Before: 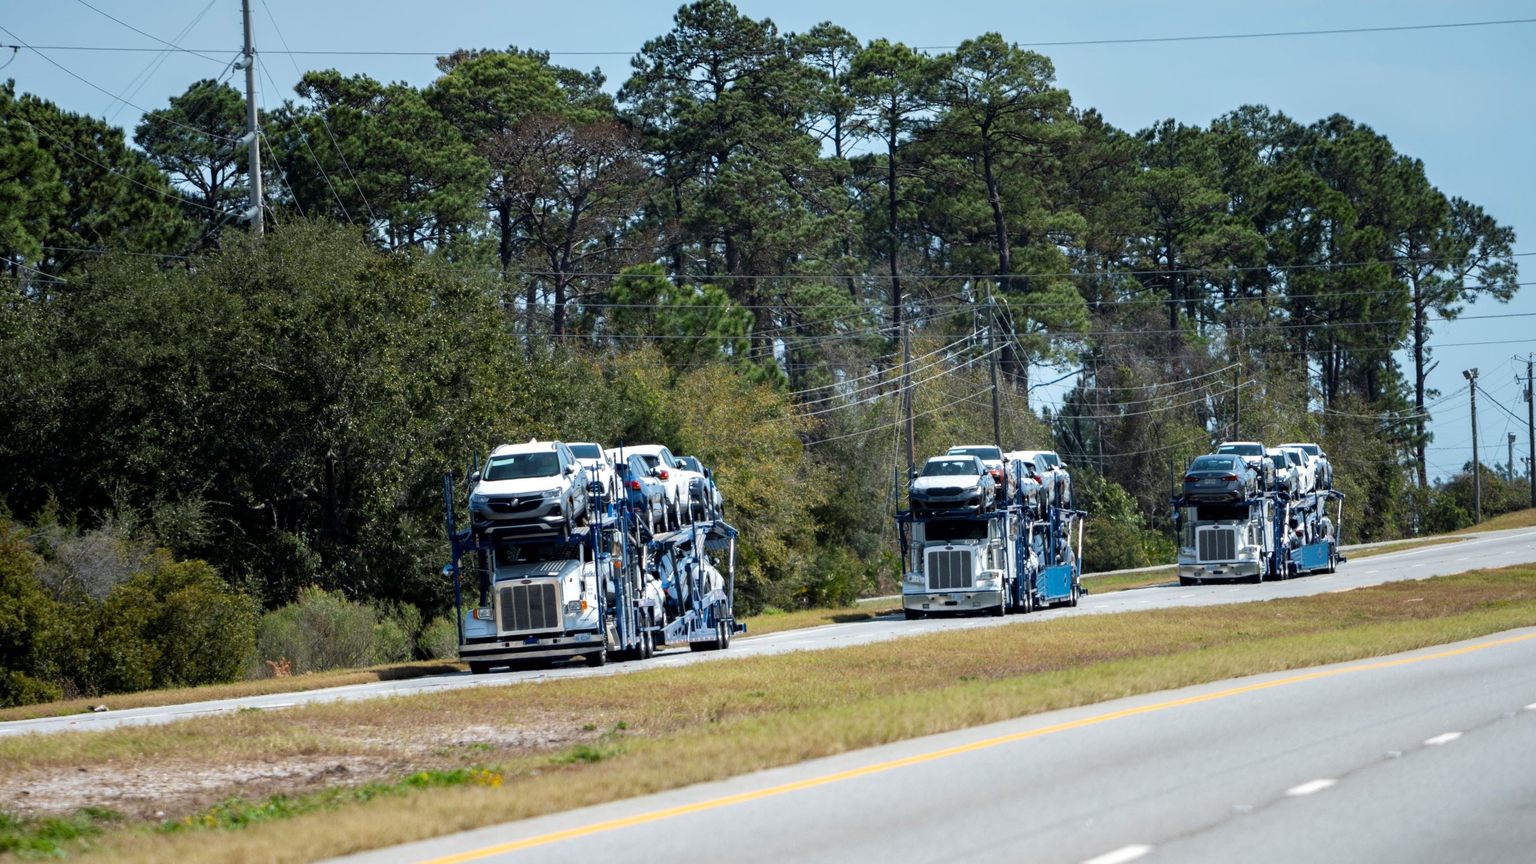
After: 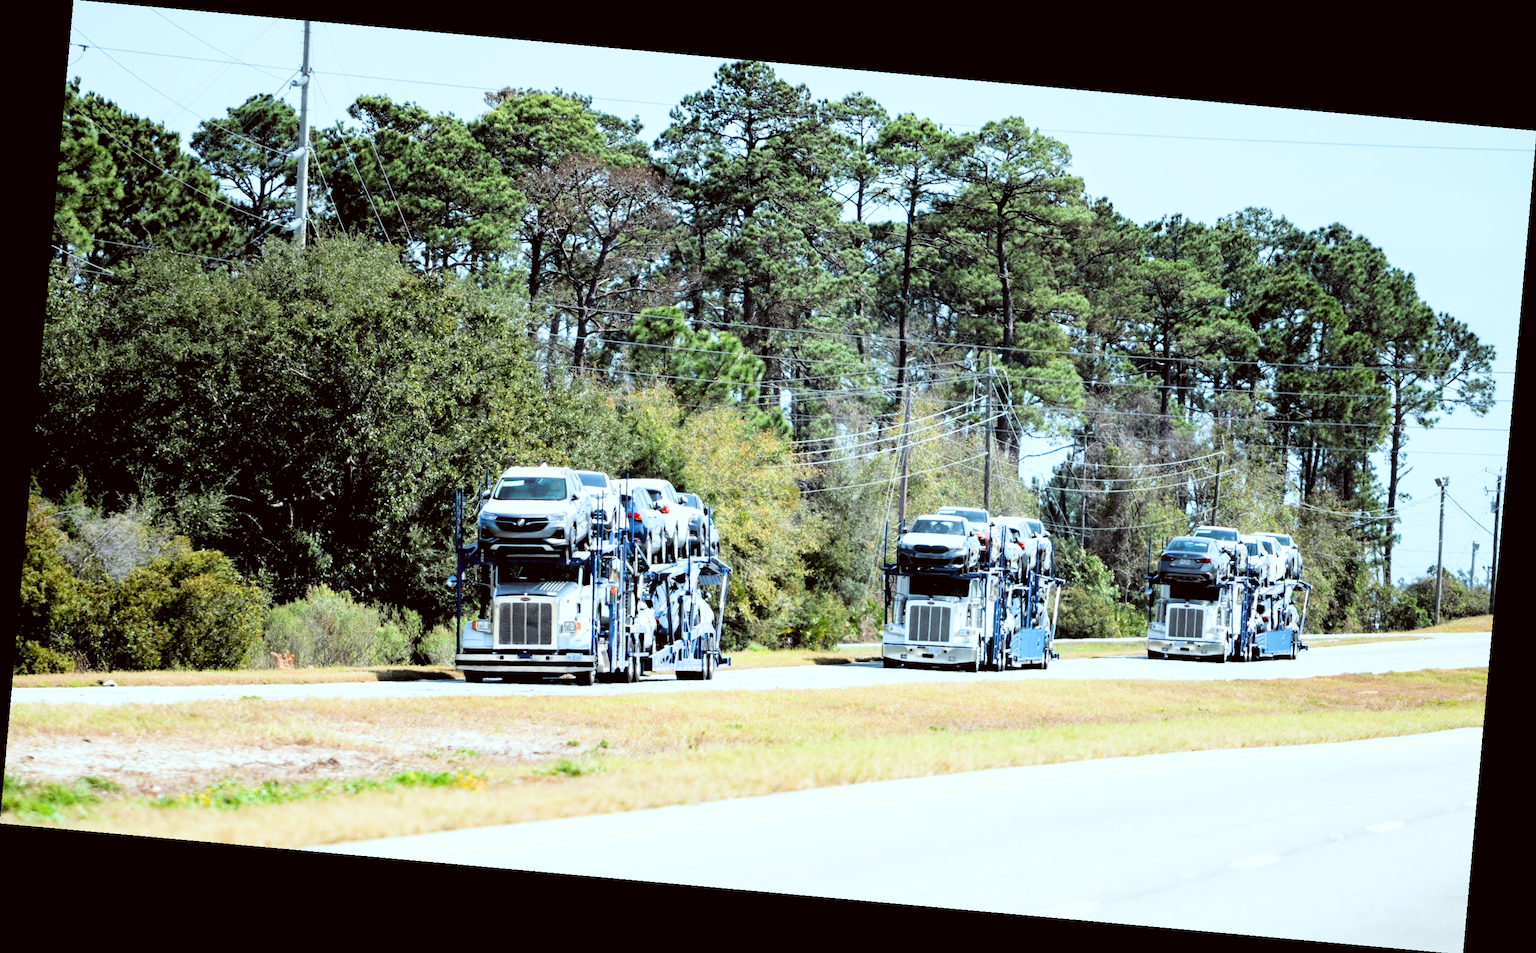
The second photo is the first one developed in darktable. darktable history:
color correction: highlights a* -4.98, highlights b* -3.76, shadows a* 3.83, shadows b* 4.08
filmic rgb: black relative exposure -5 EV, hardness 2.88, contrast 1.3, highlights saturation mix -30%
exposure: black level correction 0, exposure 1.741 EV, compensate exposure bias true, compensate highlight preservation false
rotate and perspective: rotation 5.12°, automatic cropping off
